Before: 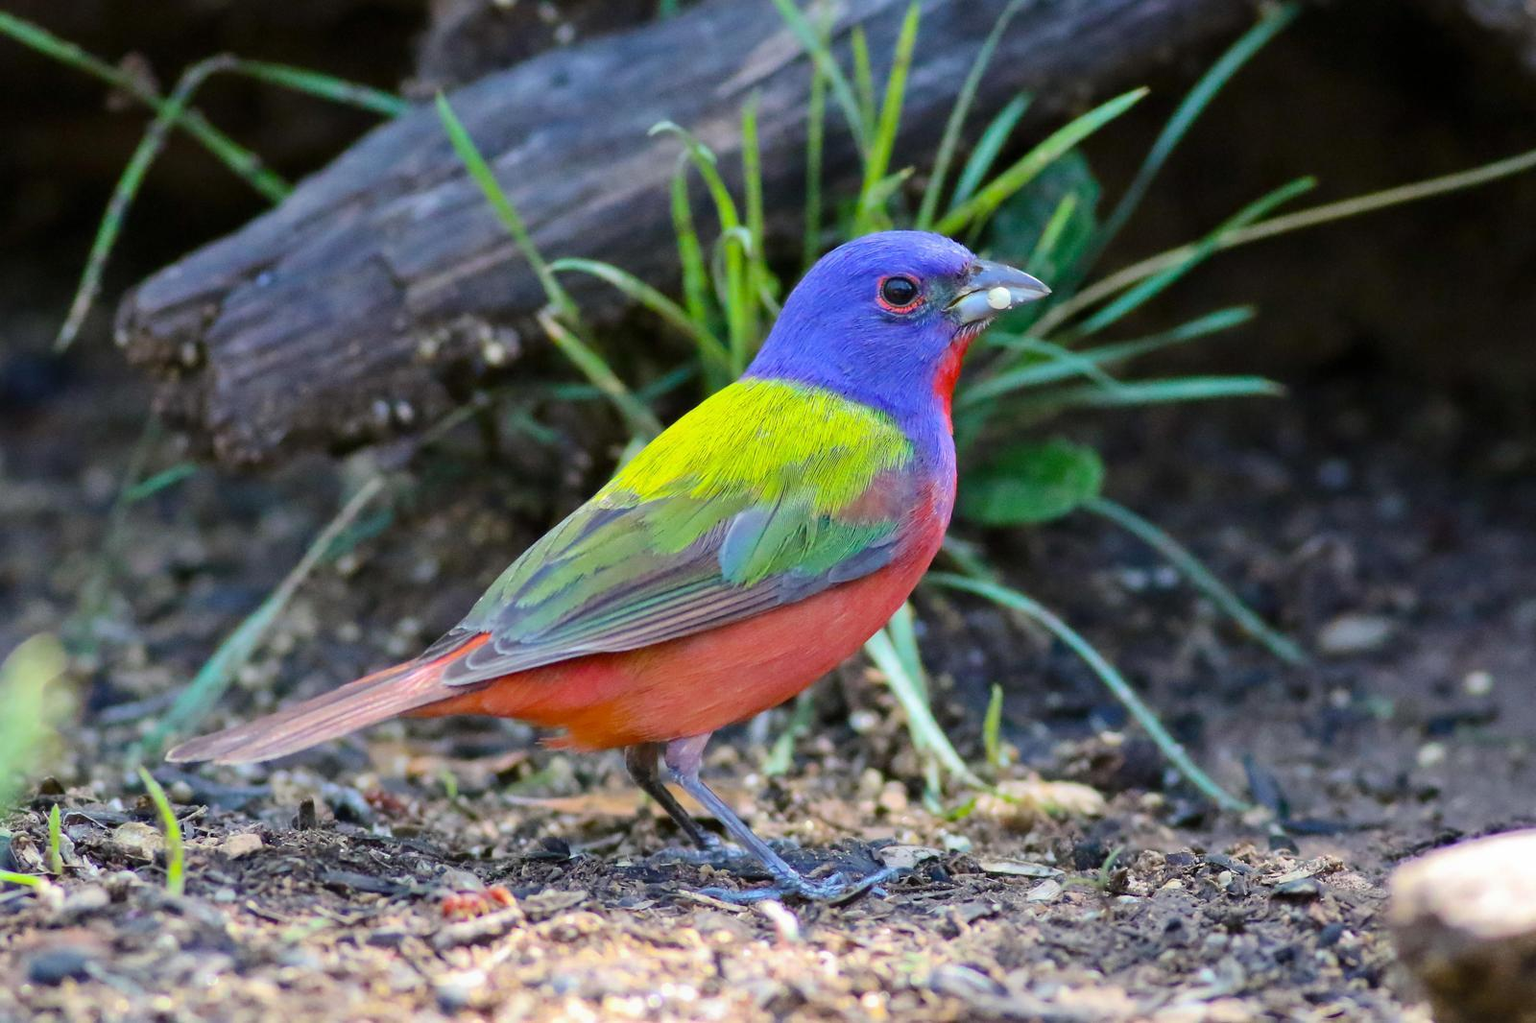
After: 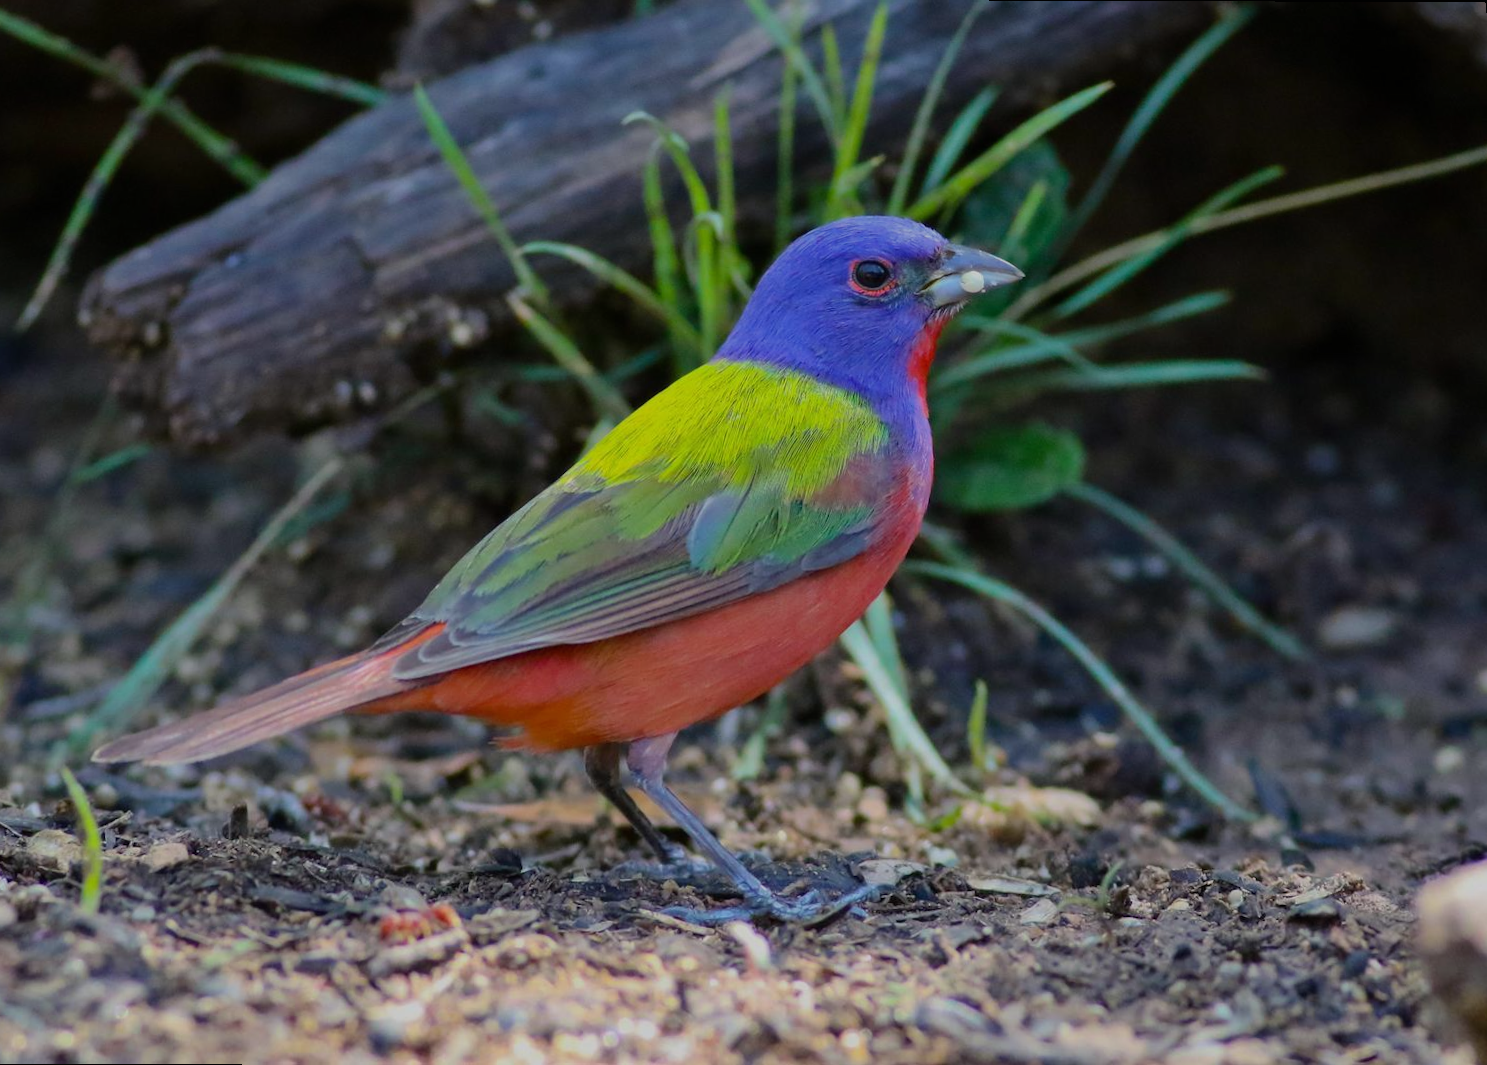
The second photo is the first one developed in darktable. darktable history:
exposure: black level correction 0, exposure -0.721 EV, compensate highlight preservation false
rotate and perspective: rotation 0.215°, lens shift (vertical) -0.139, crop left 0.069, crop right 0.939, crop top 0.002, crop bottom 0.996
